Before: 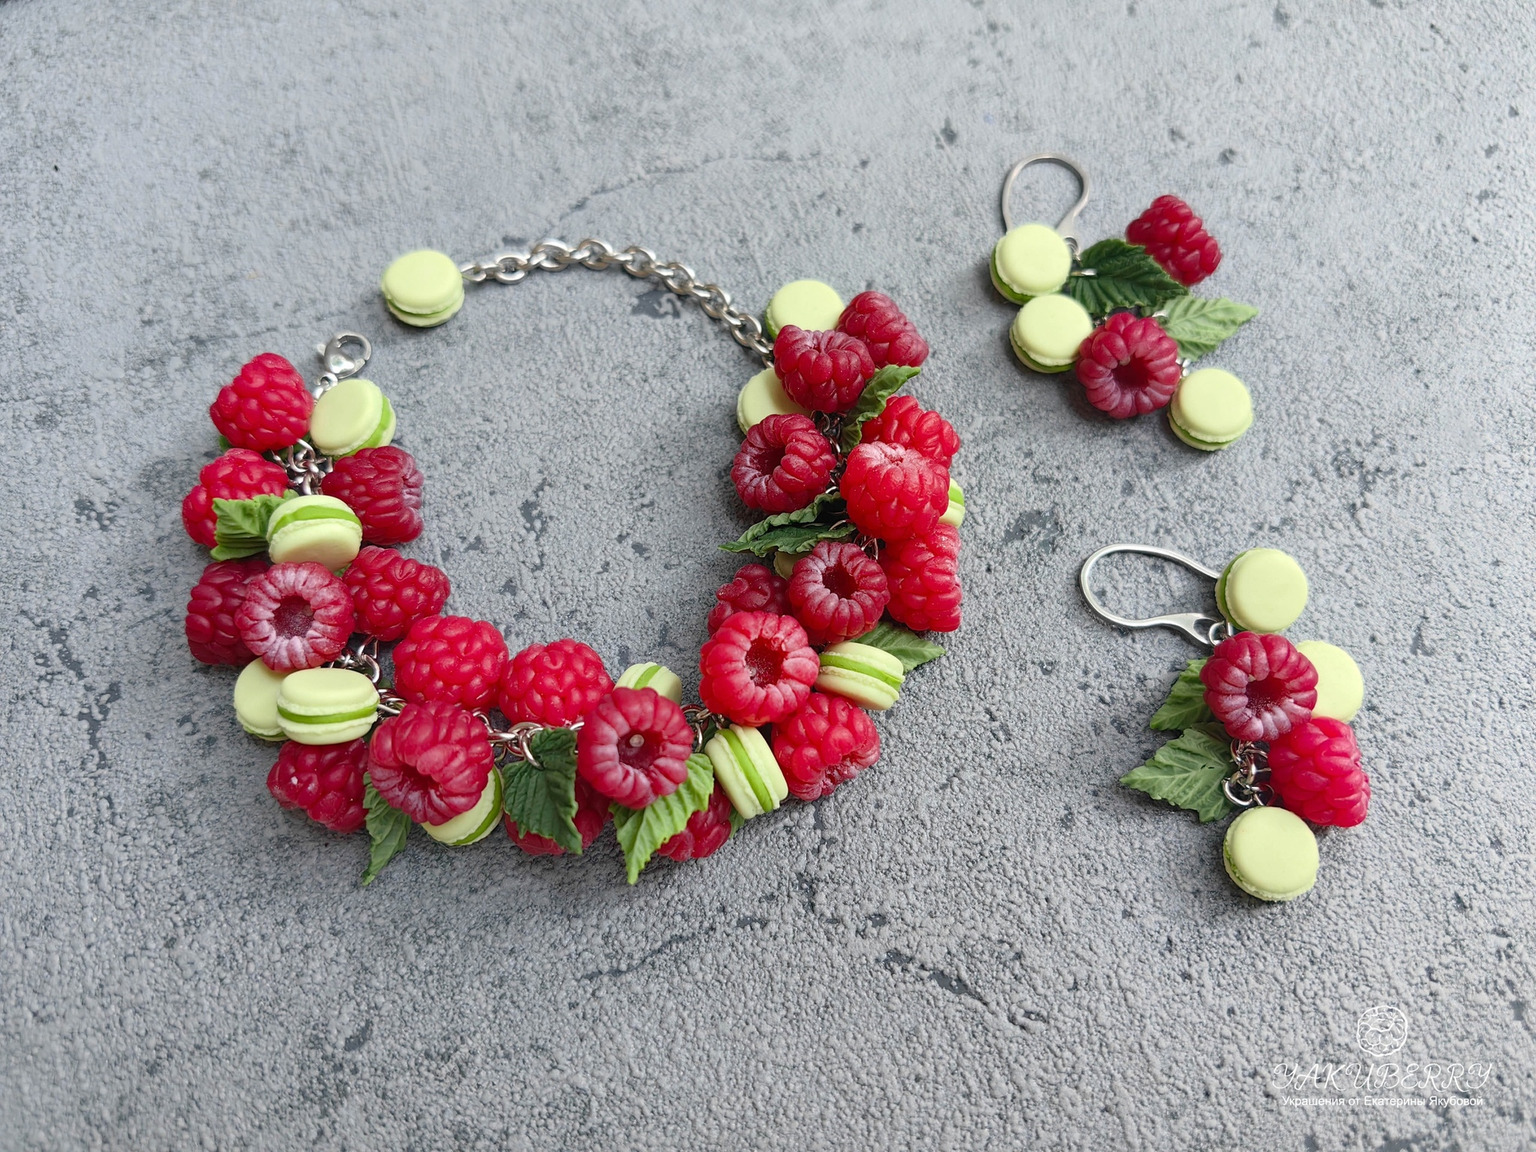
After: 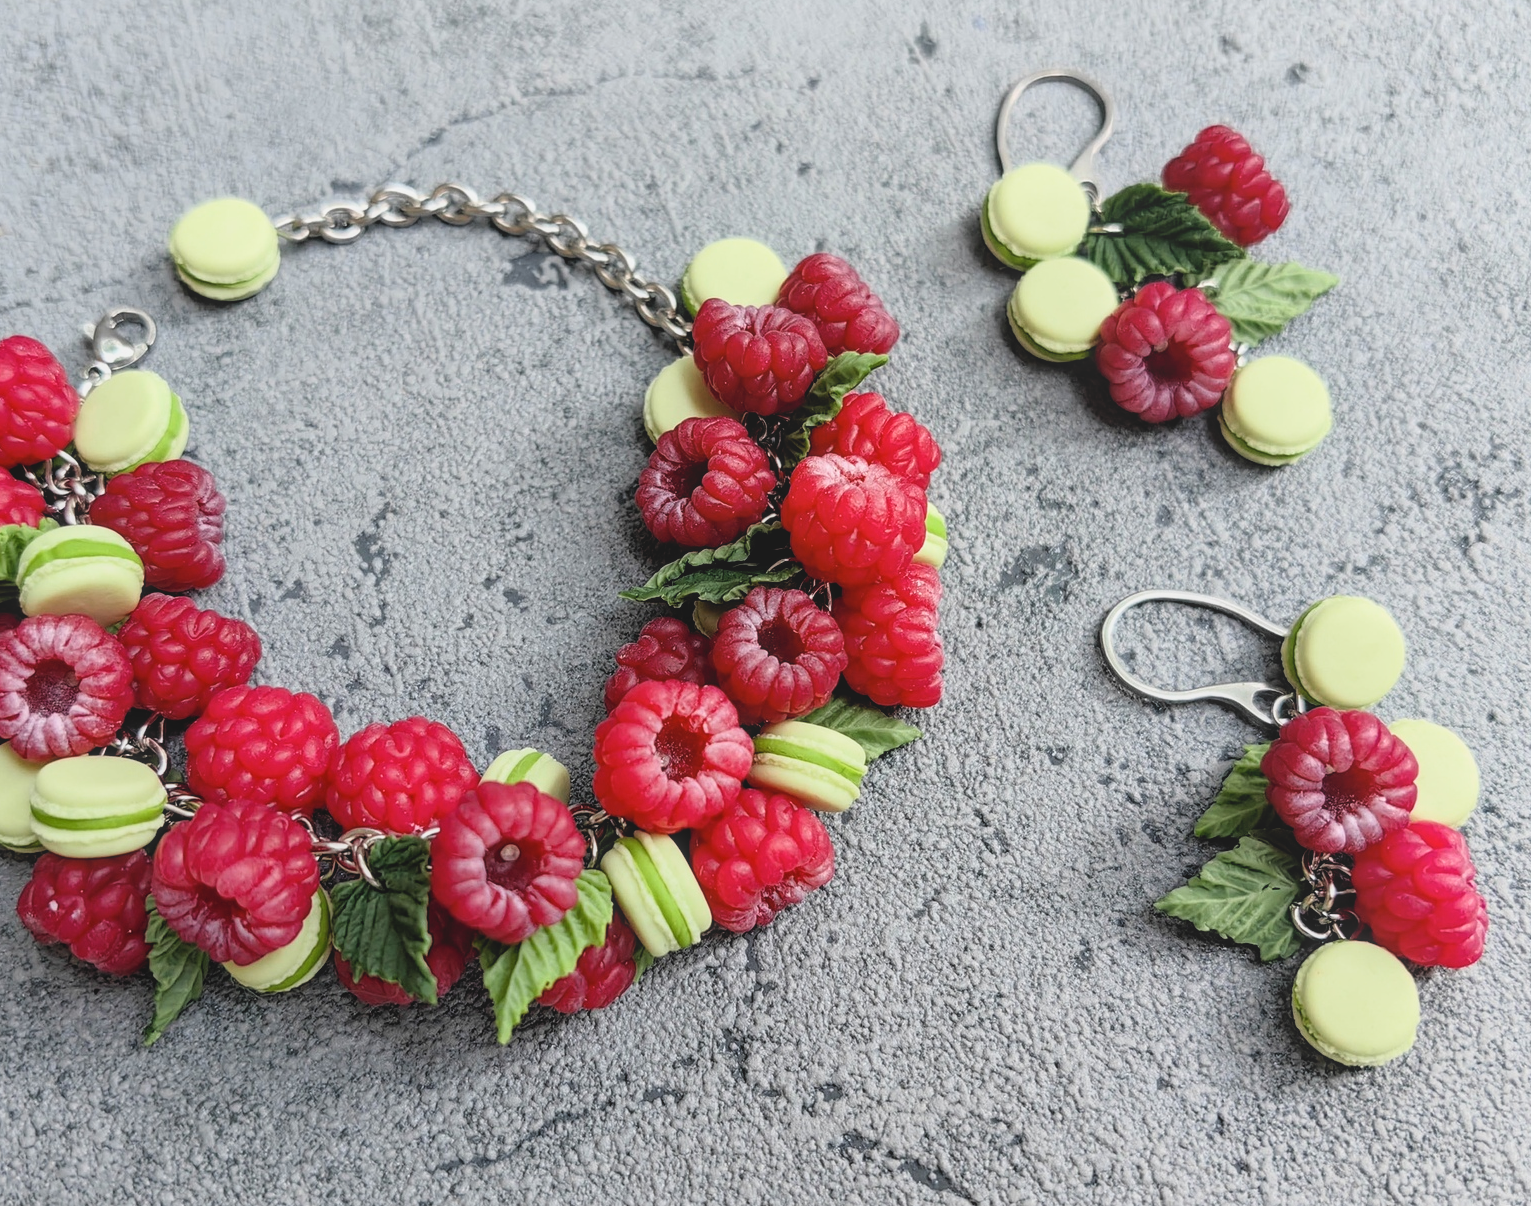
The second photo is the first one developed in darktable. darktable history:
filmic rgb: middle gray luminance 8.88%, black relative exposure -6.34 EV, white relative exposure 2.7 EV, threshold 5.96 EV, target black luminance 0%, hardness 4.74, latitude 73.78%, contrast 1.335, shadows ↔ highlights balance 9.81%, enable highlight reconstruction true
local contrast: highlights 44%, shadows 0%, detail 101%
crop: left 16.557%, top 8.802%, right 8.672%, bottom 12.671%
